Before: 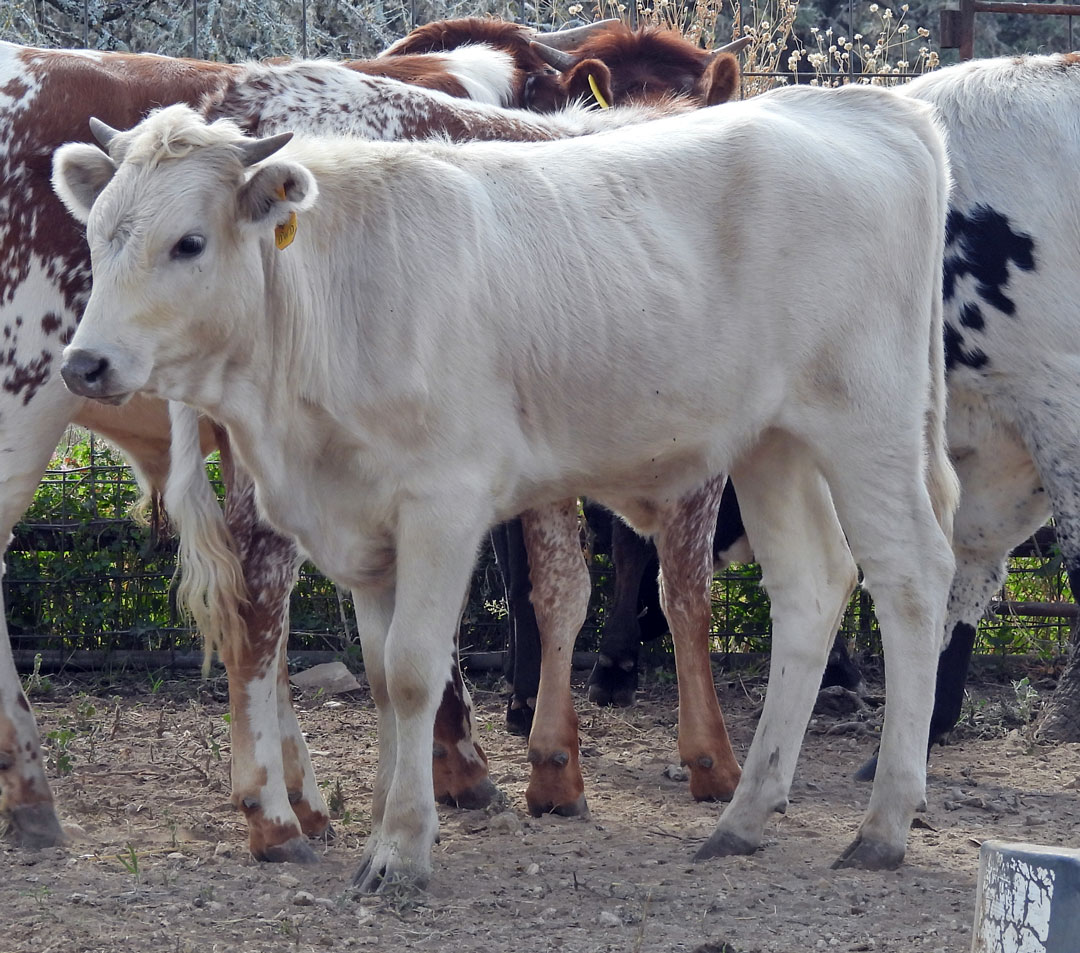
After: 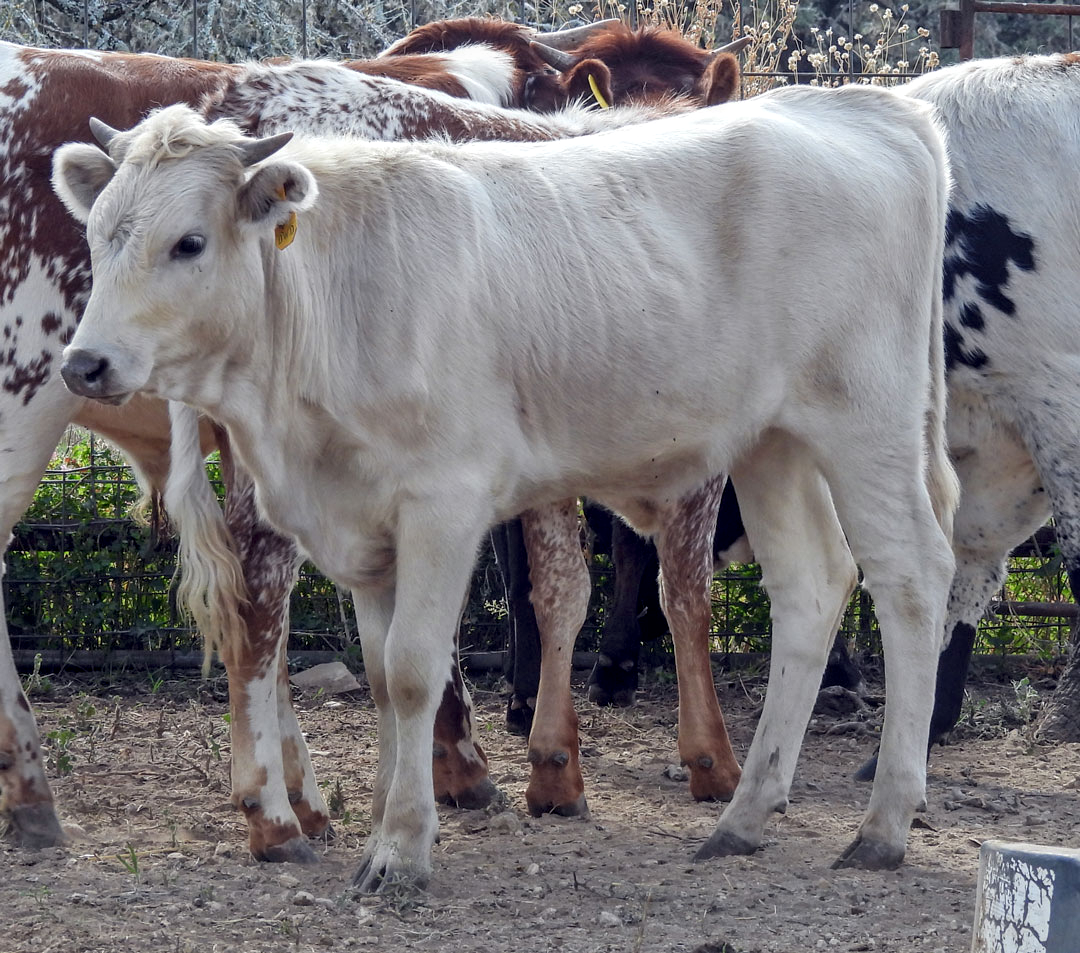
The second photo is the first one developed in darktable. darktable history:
local contrast: on, module defaults
color balance: contrast -0.5%
